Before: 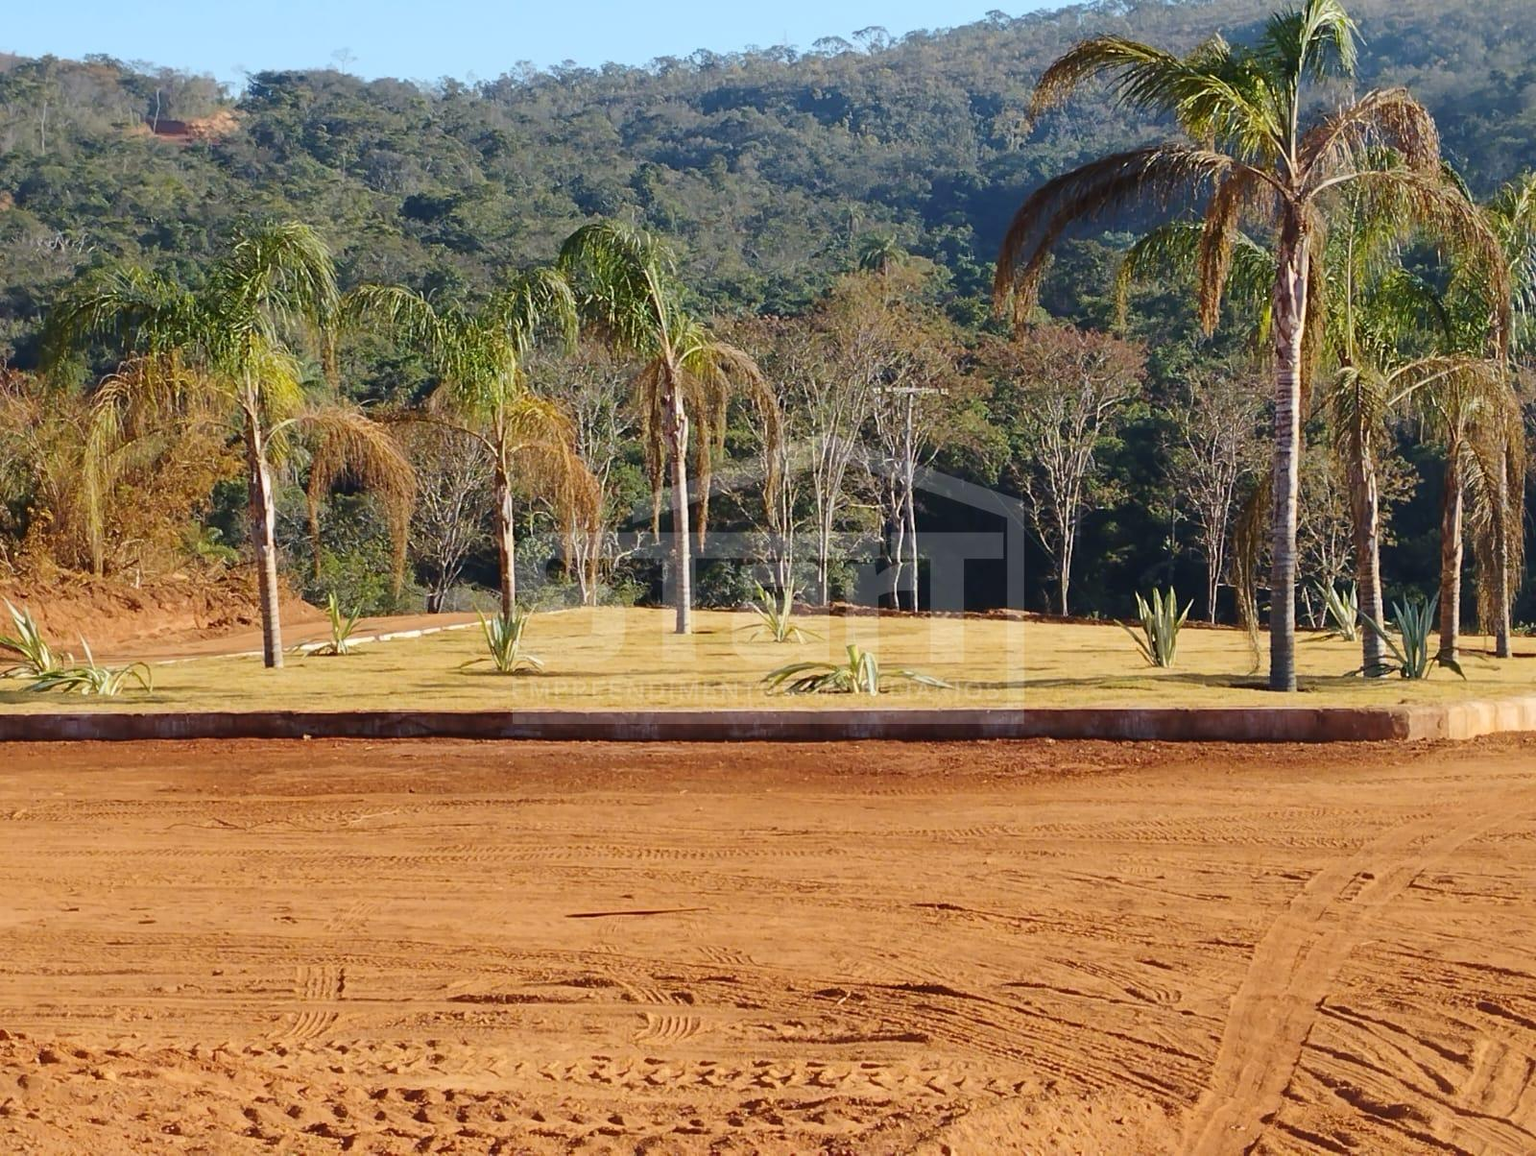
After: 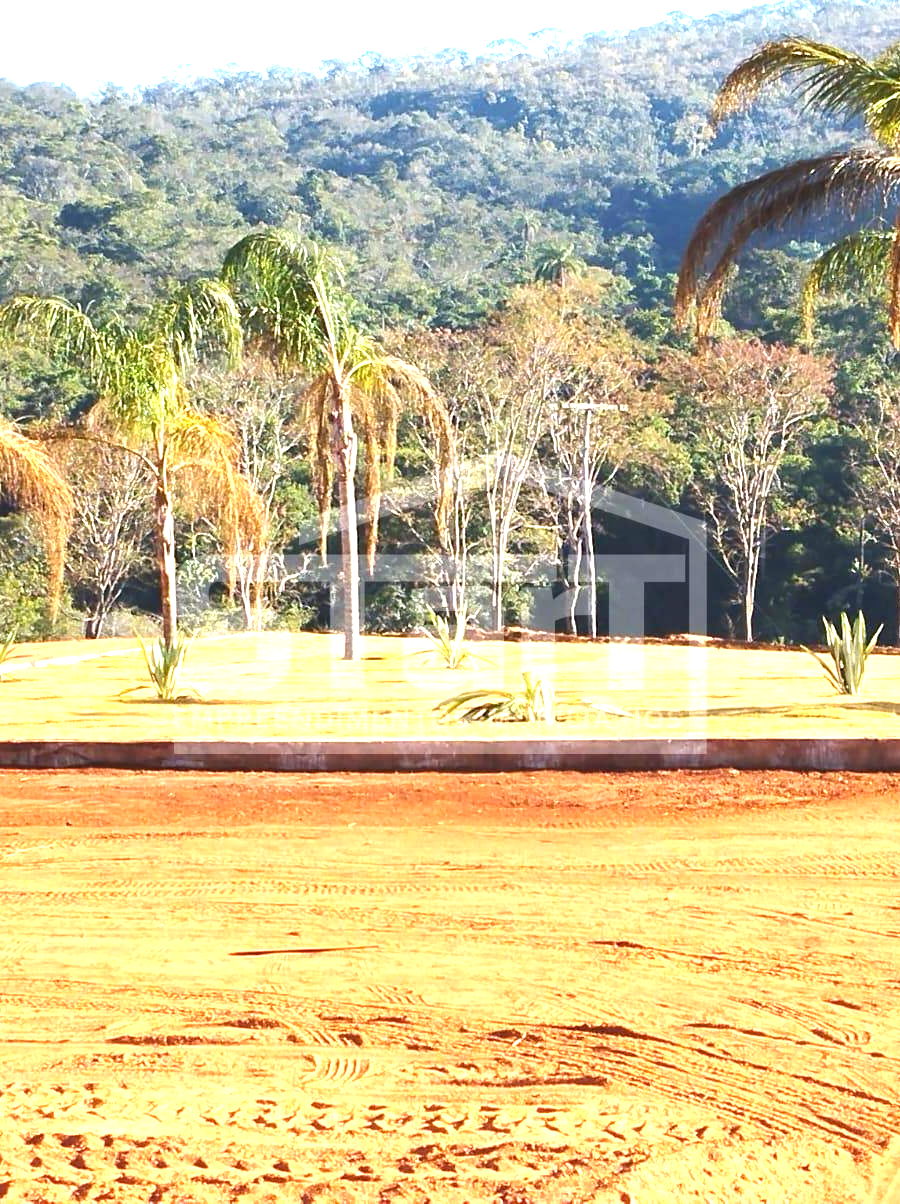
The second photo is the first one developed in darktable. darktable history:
exposure: black level correction 0, exposure 1.675 EV, compensate exposure bias true, compensate highlight preservation false
crop and rotate: left 22.516%, right 21.234%
